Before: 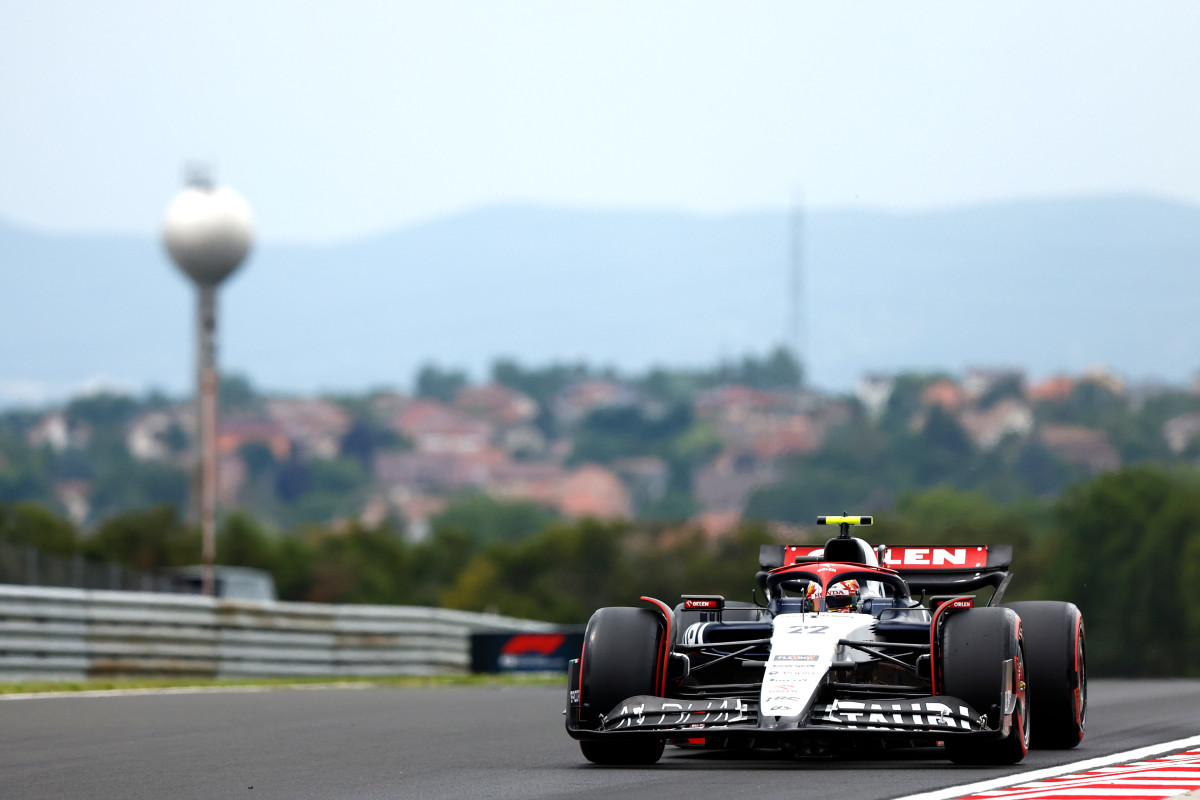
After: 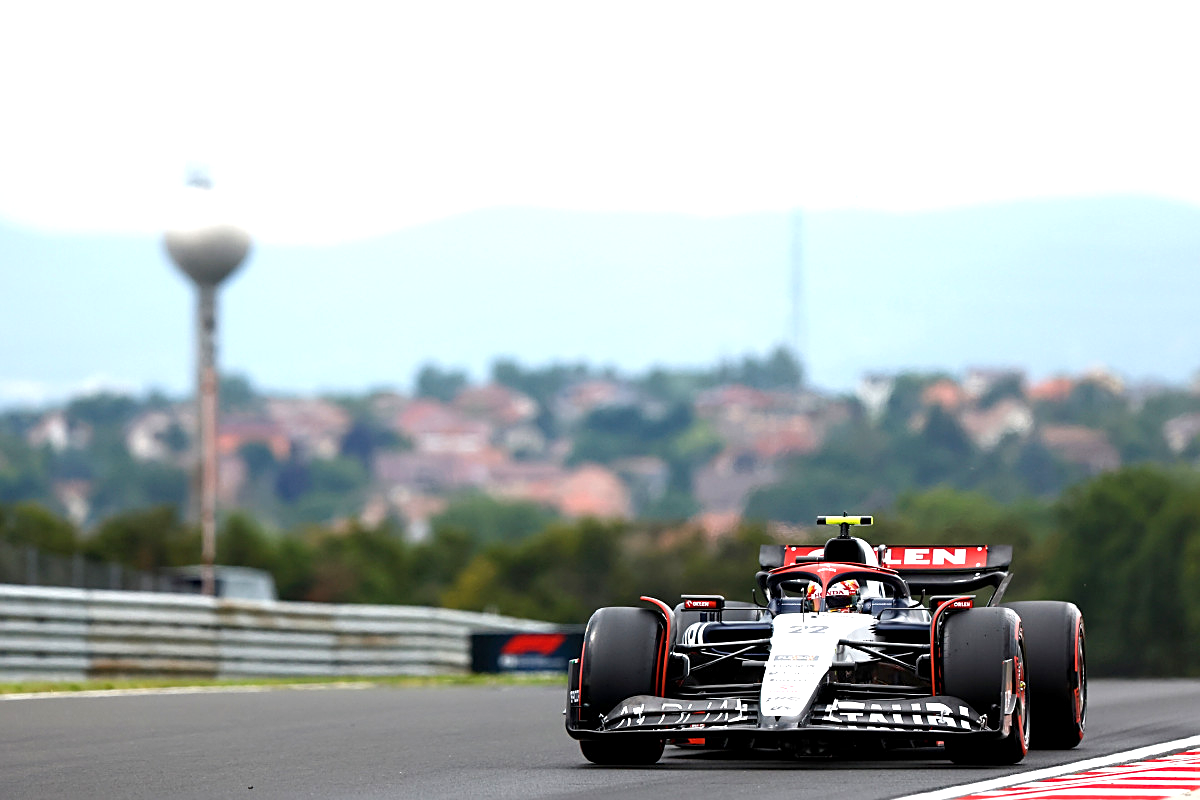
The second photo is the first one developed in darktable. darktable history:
exposure: black level correction 0.001, exposure 0.498 EV, compensate highlight preservation false
sharpen: on, module defaults
